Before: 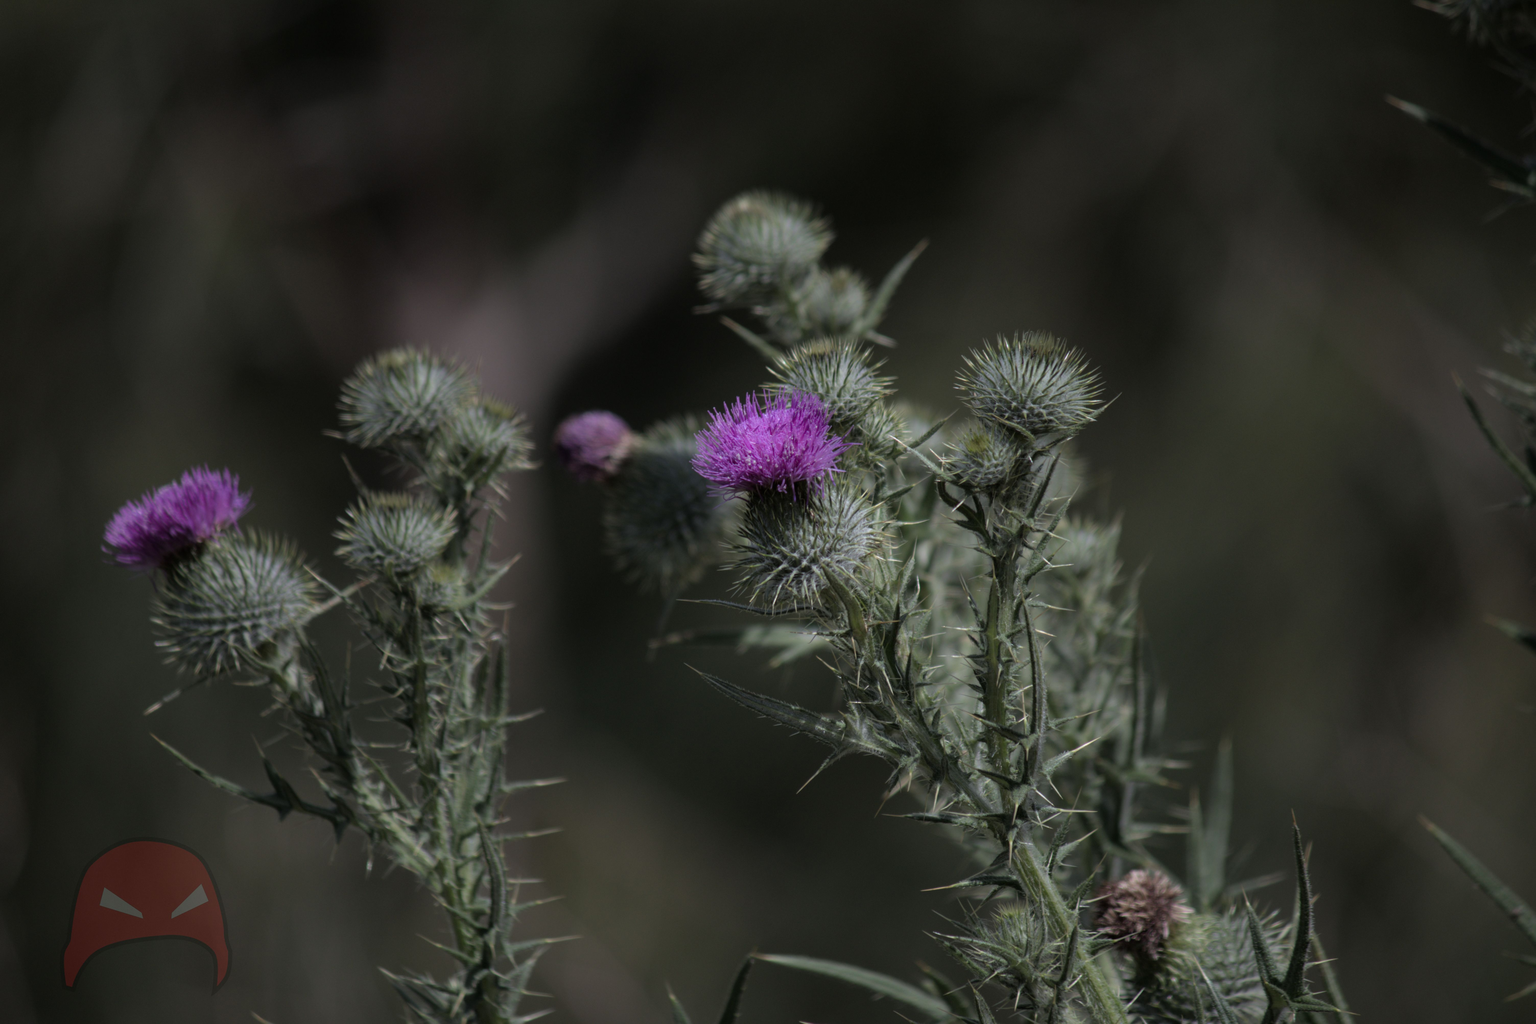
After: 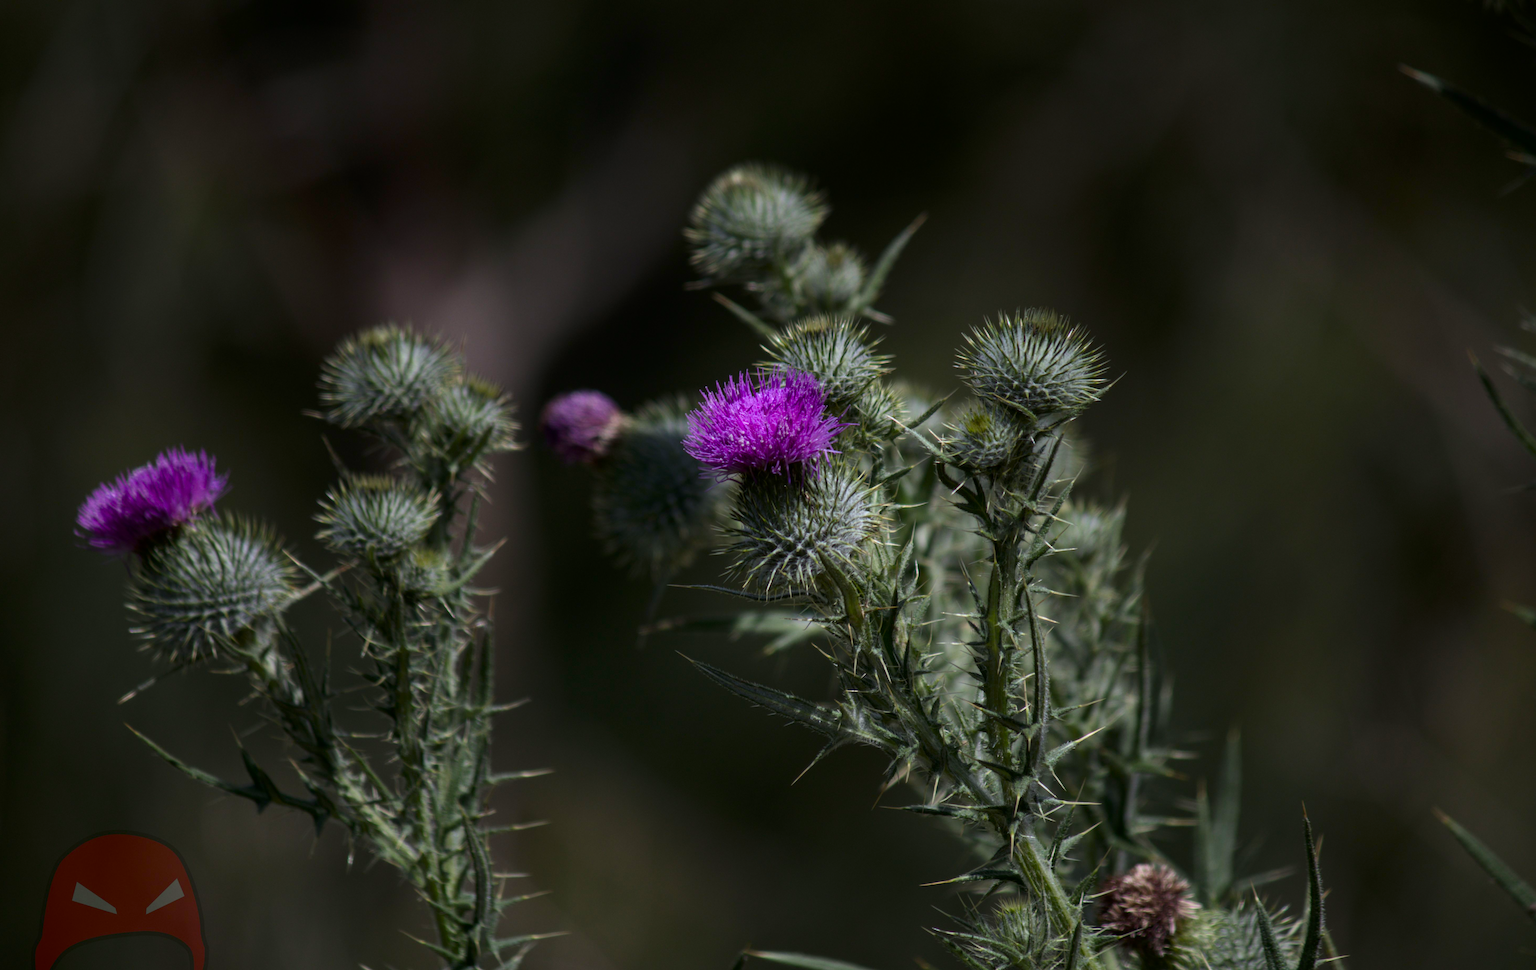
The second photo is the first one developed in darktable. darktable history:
crop: left 1.964%, top 3.251%, right 1.122%, bottom 4.933%
local contrast: detail 110%
color balance rgb: linear chroma grading › global chroma 15%, perceptual saturation grading › global saturation 30%
contrast brightness saturation: contrast 0.22
